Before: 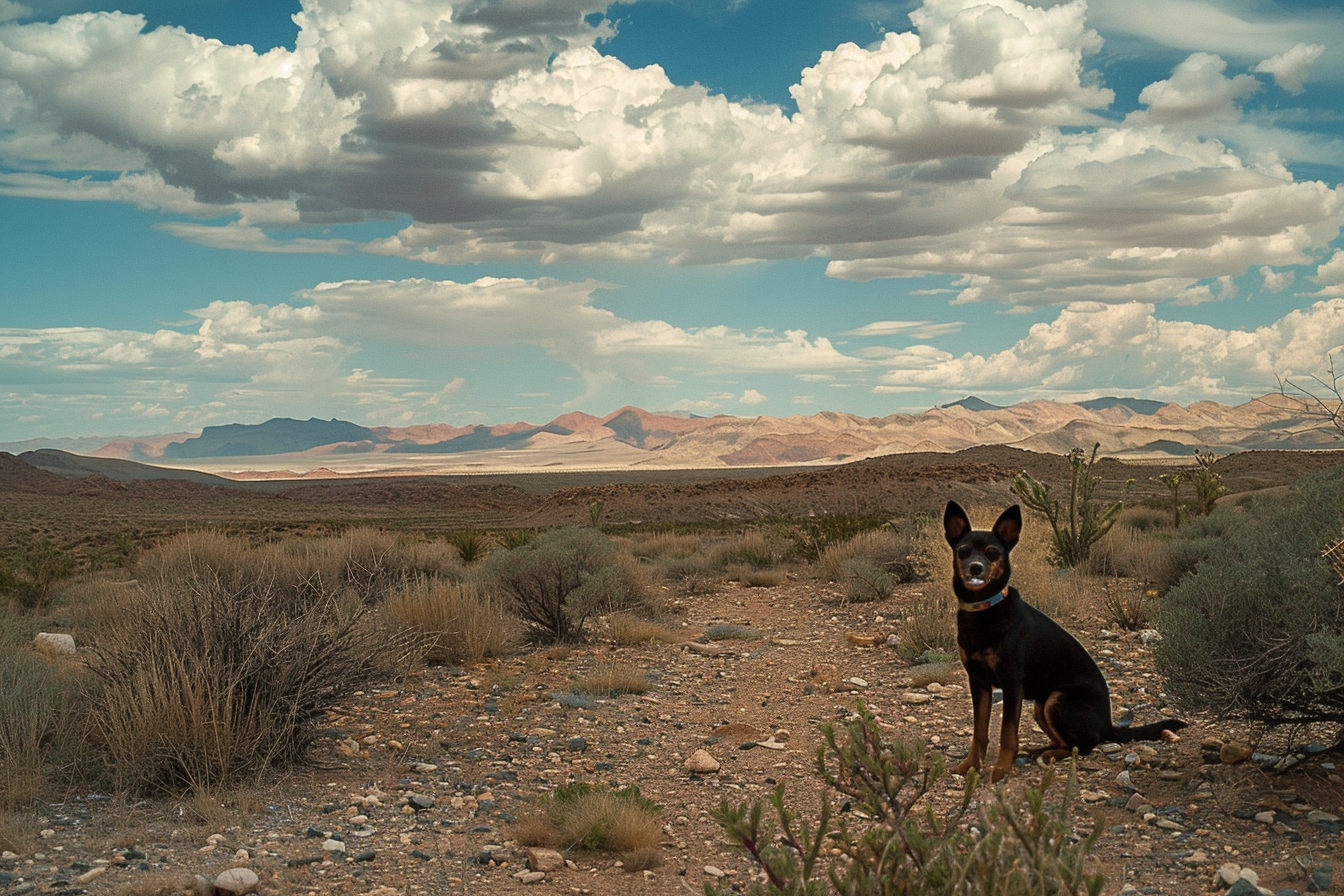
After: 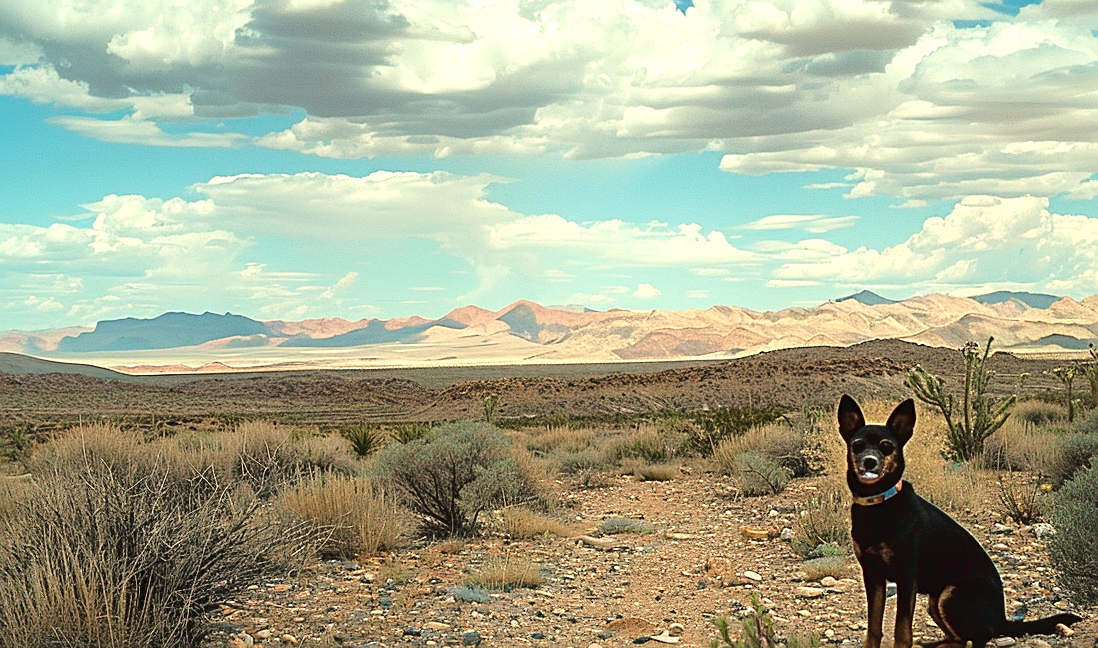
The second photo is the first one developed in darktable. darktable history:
exposure: black level correction 0, exposure 0.7 EV, compensate highlight preservation false
sharpen: on, module defaults
crop: left 7.9%, top 11.841%, right 10.371%, bottom 15.422%
color correction: highlights a* -6.7, highlights b* 0.825
tone curve: curves: ch0 [(0, 0) (0.003, 0.03) (0.011, 0.032) (0.025, 0.035) (0.044, 0.038) (0.069, 0.041) (0.1, 0.058) (0.136, 0.091) (0.177, 0.133) (0.224, 0.181) (0.277, 0.268) (0.335, 0.363) (0.399, 0.461) (0.468, 0.554) (0.543, 0.633) (0.623, 0.709) (0.709, 0.784) (0.801, 0.869) (0.898, 0.938) (1, 1)], color space Lab, linked channels, preserve colors none
shadows and highlights: shadows 25.59, highlights -24.48
